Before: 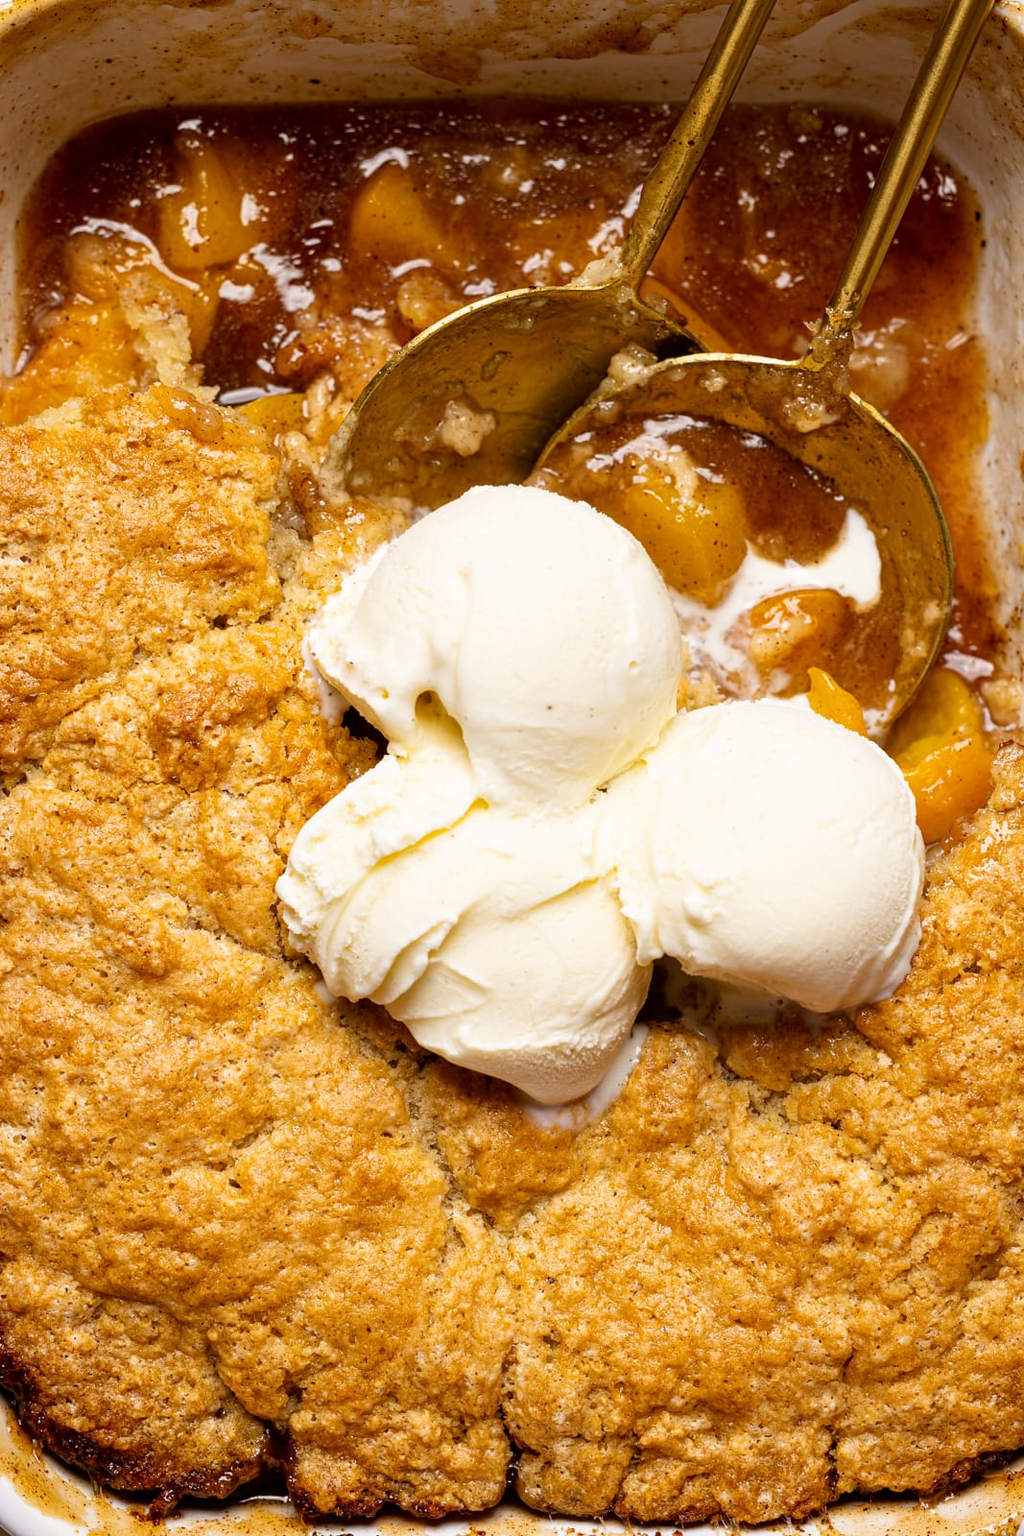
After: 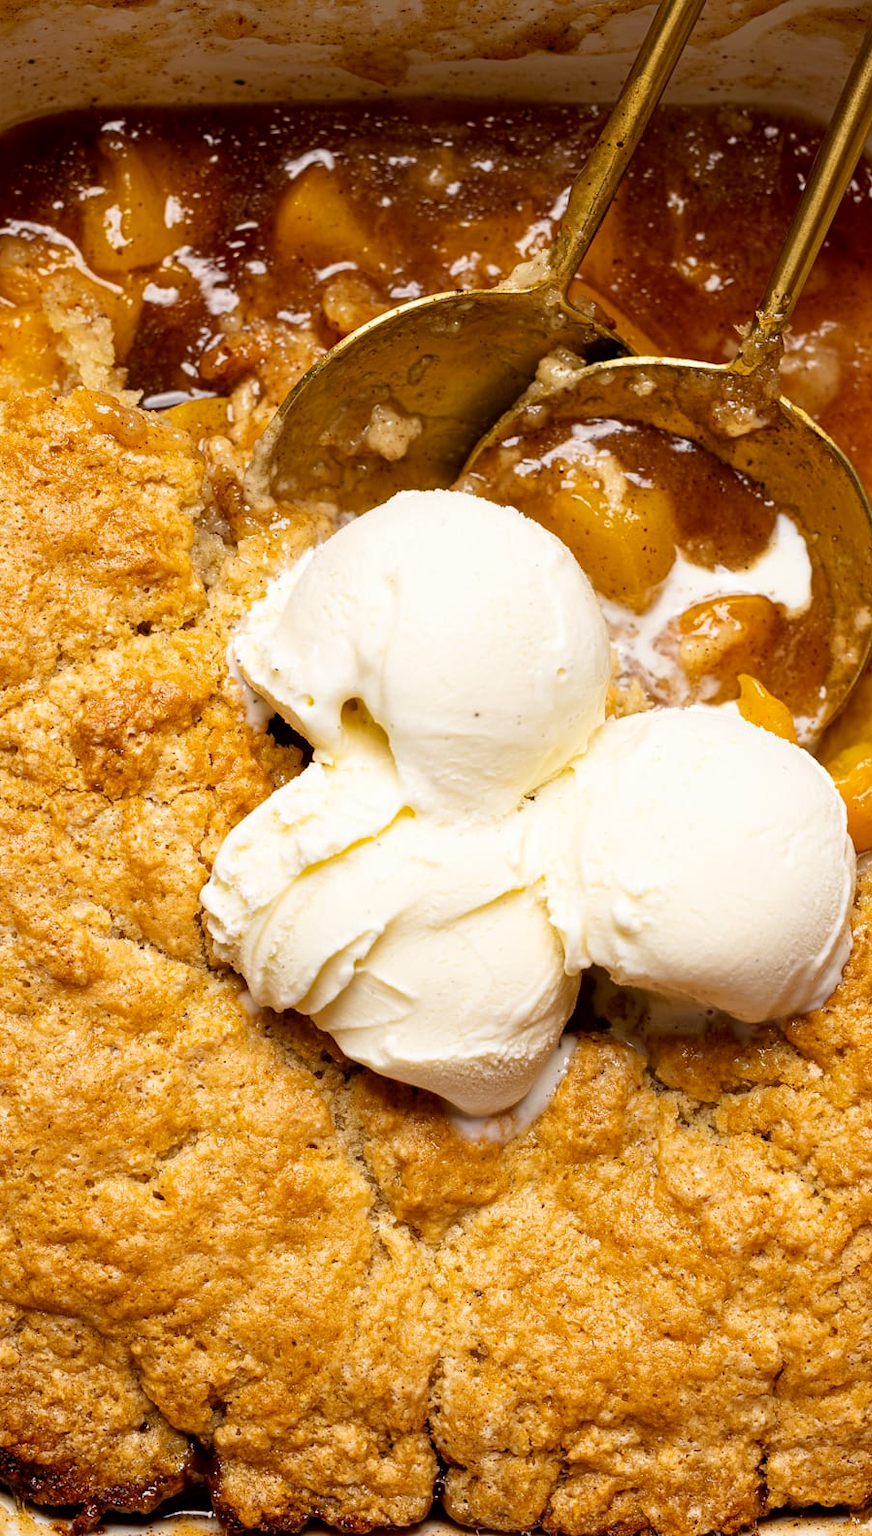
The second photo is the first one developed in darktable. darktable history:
exposure: black level correction 0.001, exposure 0.014 EV, compensate highlight preservation false
crop: left 7.598%, right 7.873%
